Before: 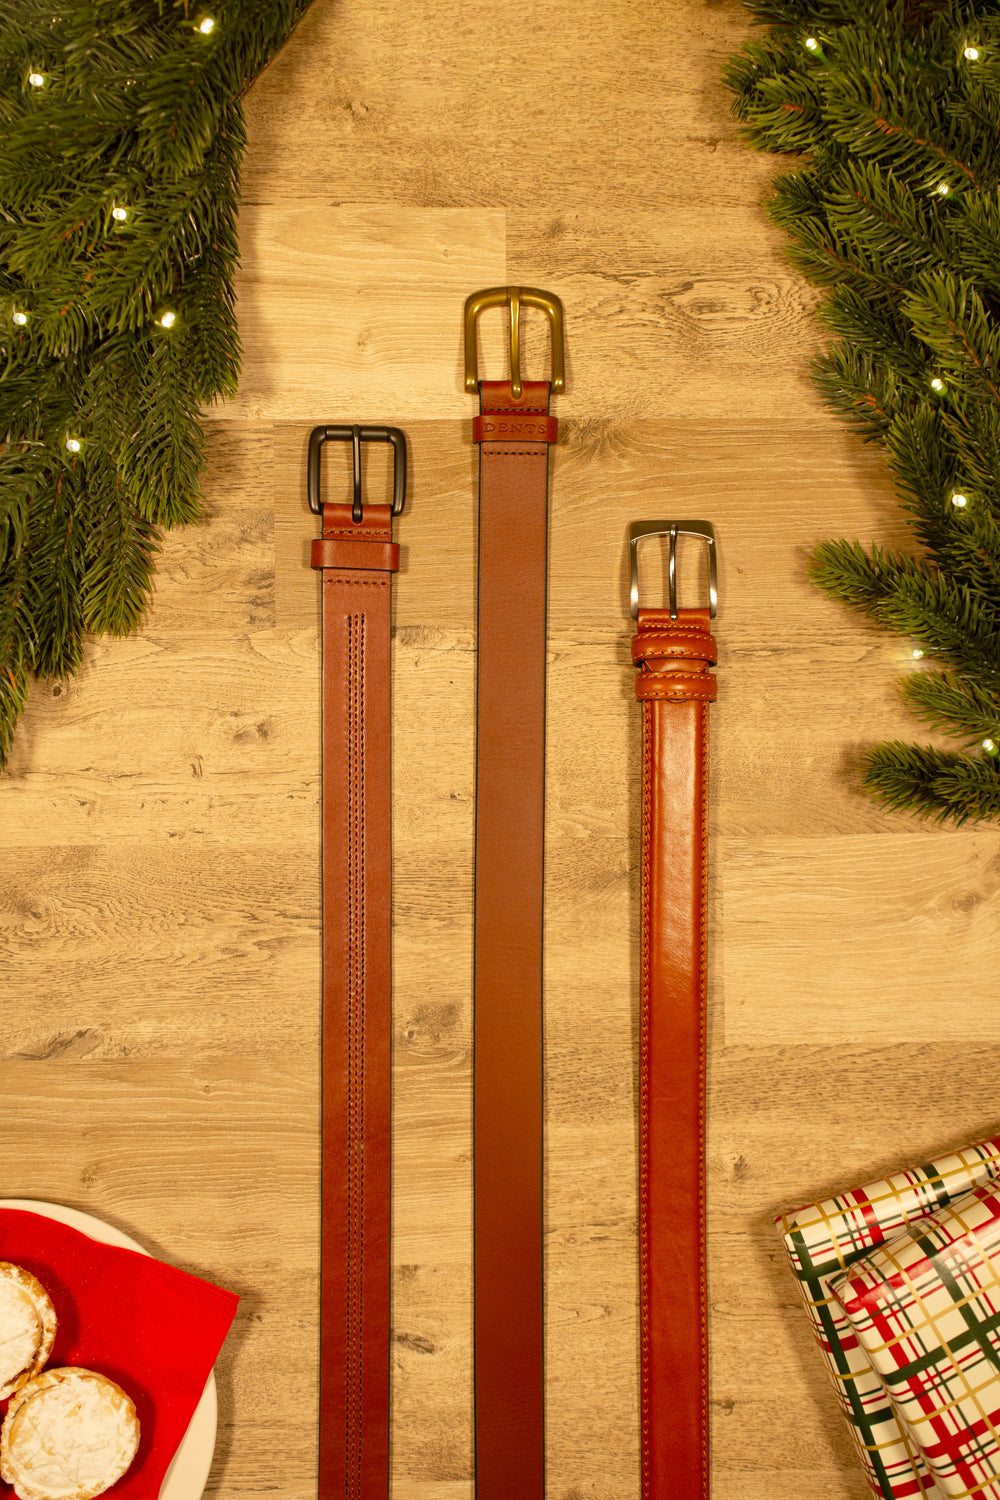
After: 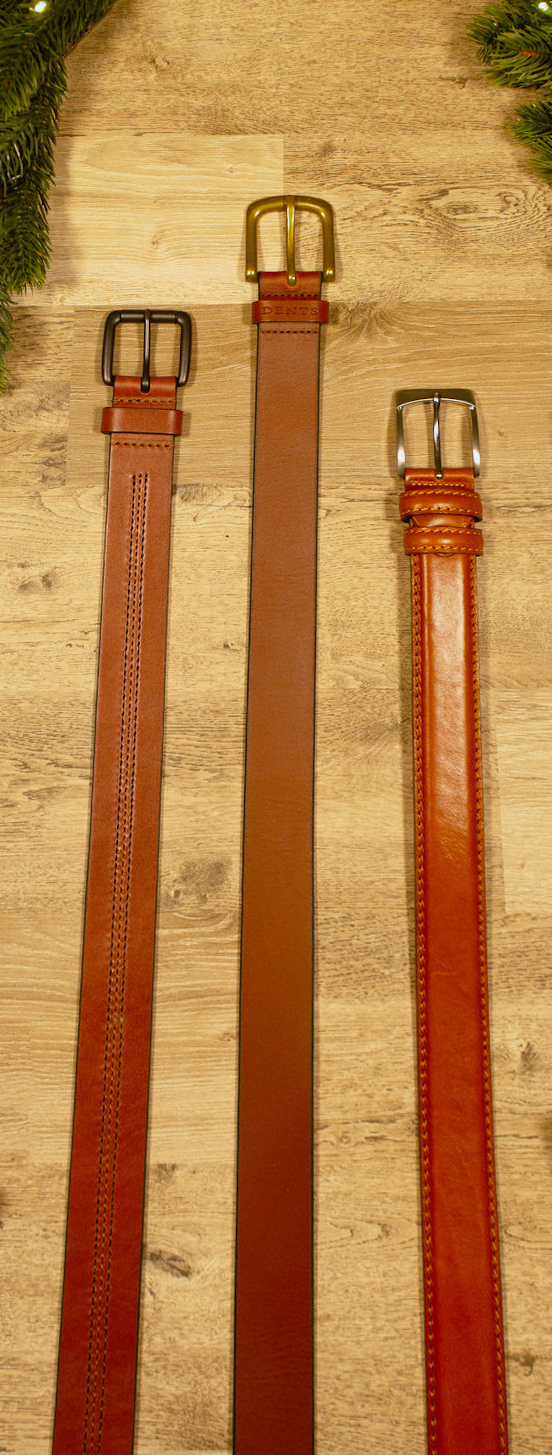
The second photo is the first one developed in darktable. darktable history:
crop and rotate: left 15.546%, right 17.787%
filmic rgb: black relative exposure -16 EV, white relative exposure 2.93 EV, hardness 10.04, color science v6 (2022)
rotate and perspective: rotation 0.72°, lens shift (vertical) -0.352, lens shift (horizontal) -0.051, crop left 0.152, crop right 0.859, crop top 0.019, crop bottom 0.964
white balance: red 0.948, green 1.02, blue 1.176
